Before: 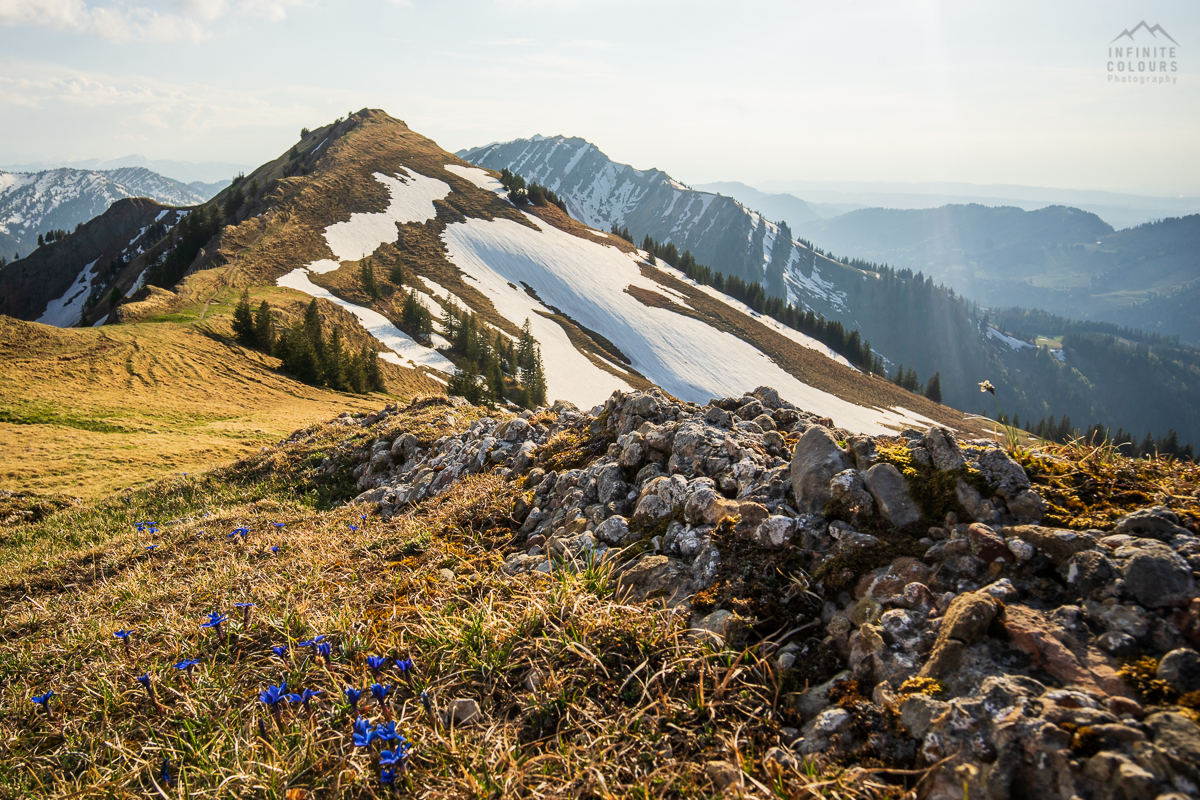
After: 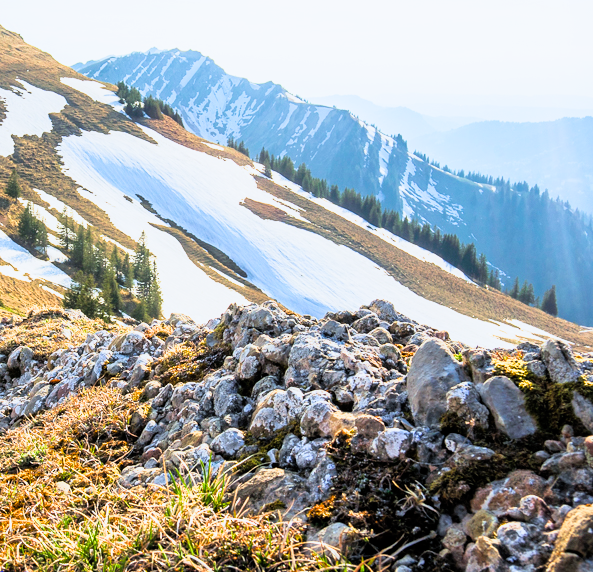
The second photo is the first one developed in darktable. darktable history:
filmic rgb: black relative exposure -7.62 EV, white relative exposure 4.65 EV, target black luminance 0%, hardness 3.55, latitude 50.42%, contrast 1.03, highlights saturation mix 9.97%, shadows ↔ highlights balance -0.136%, color science v5 (2021), contrast in shadows safe, contrast in highlights safe
crop: left 32.032%, top 10.93%, right 18.518%, bottom 17.446%
exposure: exposure 0.917 EV, compensate exposure bias true, compensate highlight preservation false
color calibration: illuminant as shot in camera, x 0.378, y 0.381, temperature 4091.01 K
tone equalizer: edges refinement/feathering 500, mask exposure compensation -1.57 EV, preserve details no
